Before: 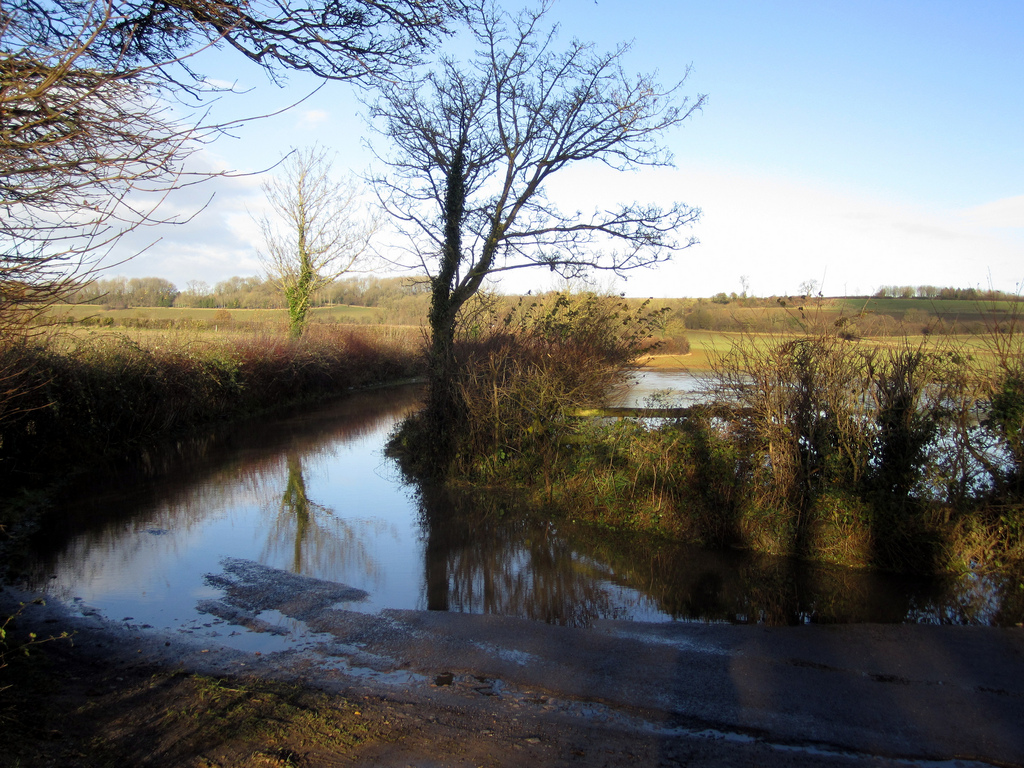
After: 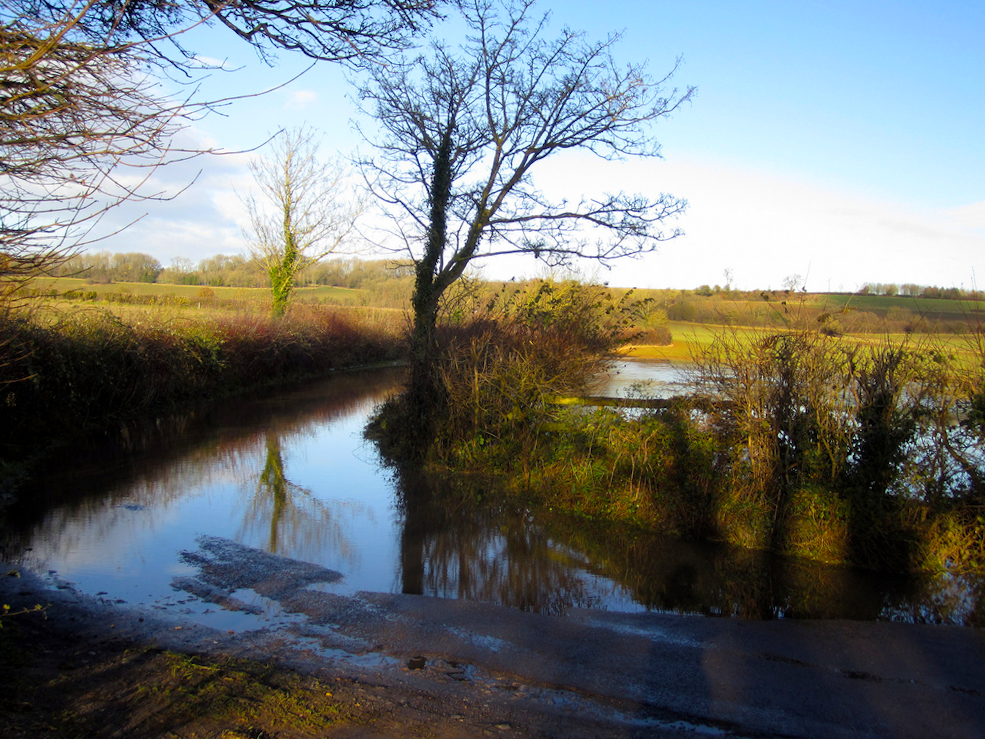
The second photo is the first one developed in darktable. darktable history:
color balance rgb: perceptual saturation grading › global saturation 20%, global vibrance 20%
crop and rotate: angle -1.69°
